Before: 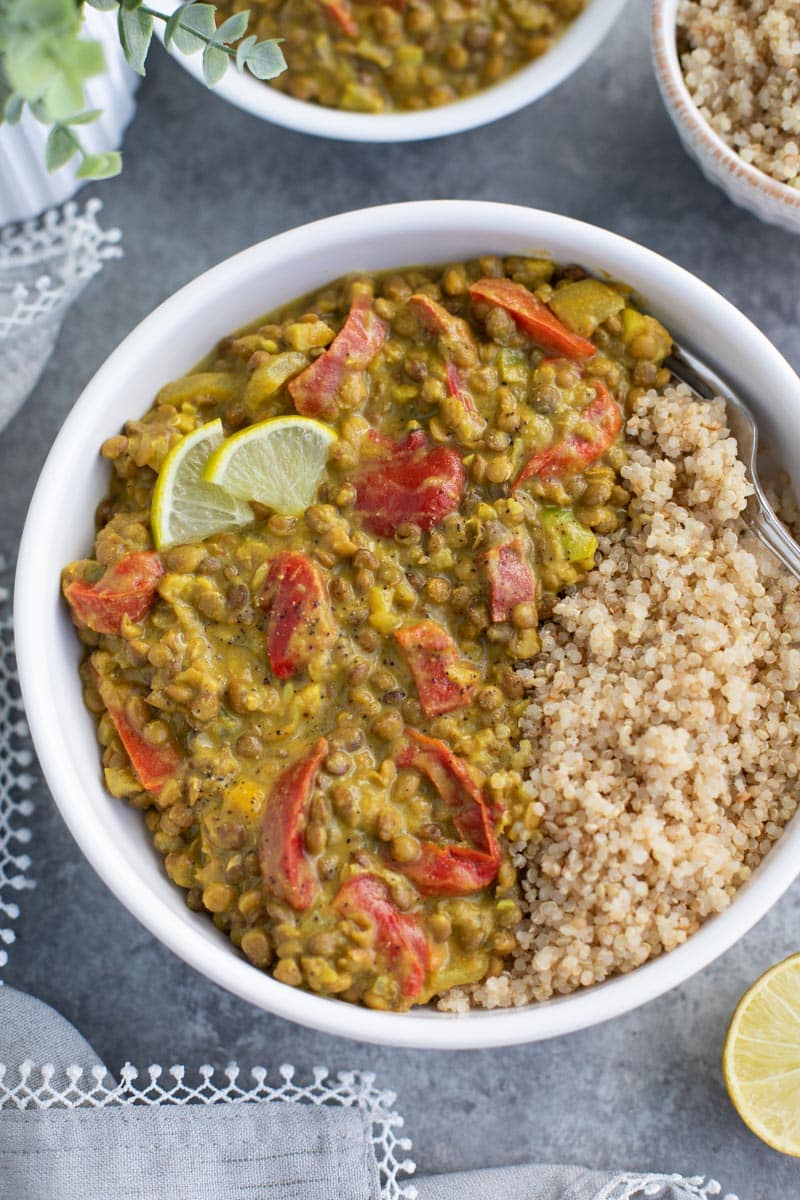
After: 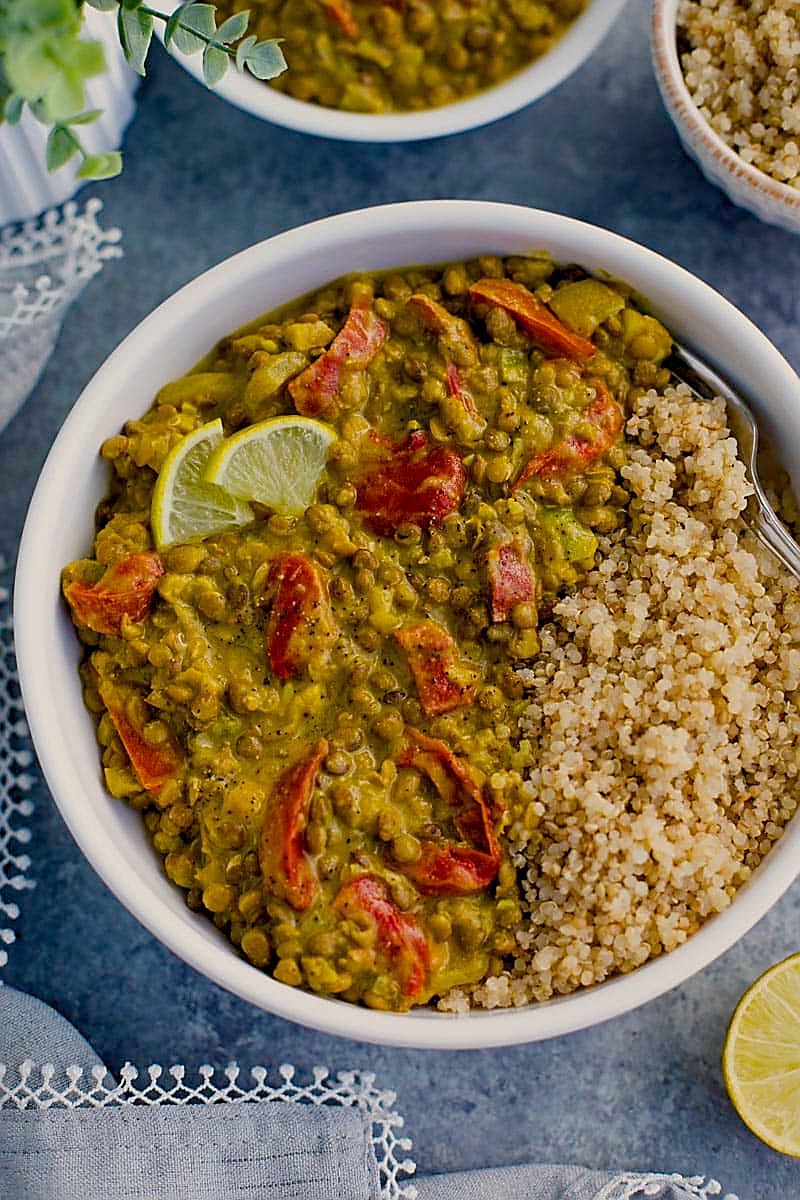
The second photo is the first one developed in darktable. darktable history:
exposure: black level correction 0.011, exposure -0.478 EV, compensate highlight preservation false
color balance rgb: shadows lift › chroma 3%, shadows lift › hue 240.84°, highlights gain › chroma 3%, highlights gain › hue 73.2°, global offset › luminance -0.5%, perceptual saturation grading › global saturation 20%, perceptual saturation grading › highlights -25%, perceptual saturation grading › shadows 50%, global vibrance 25.26%
sharpen: radius 1.4, amount 1.25, threshold 0.7
contrast brightness saturation: contrast 0.07
haze removal: compatibility mode true, adaptive false
